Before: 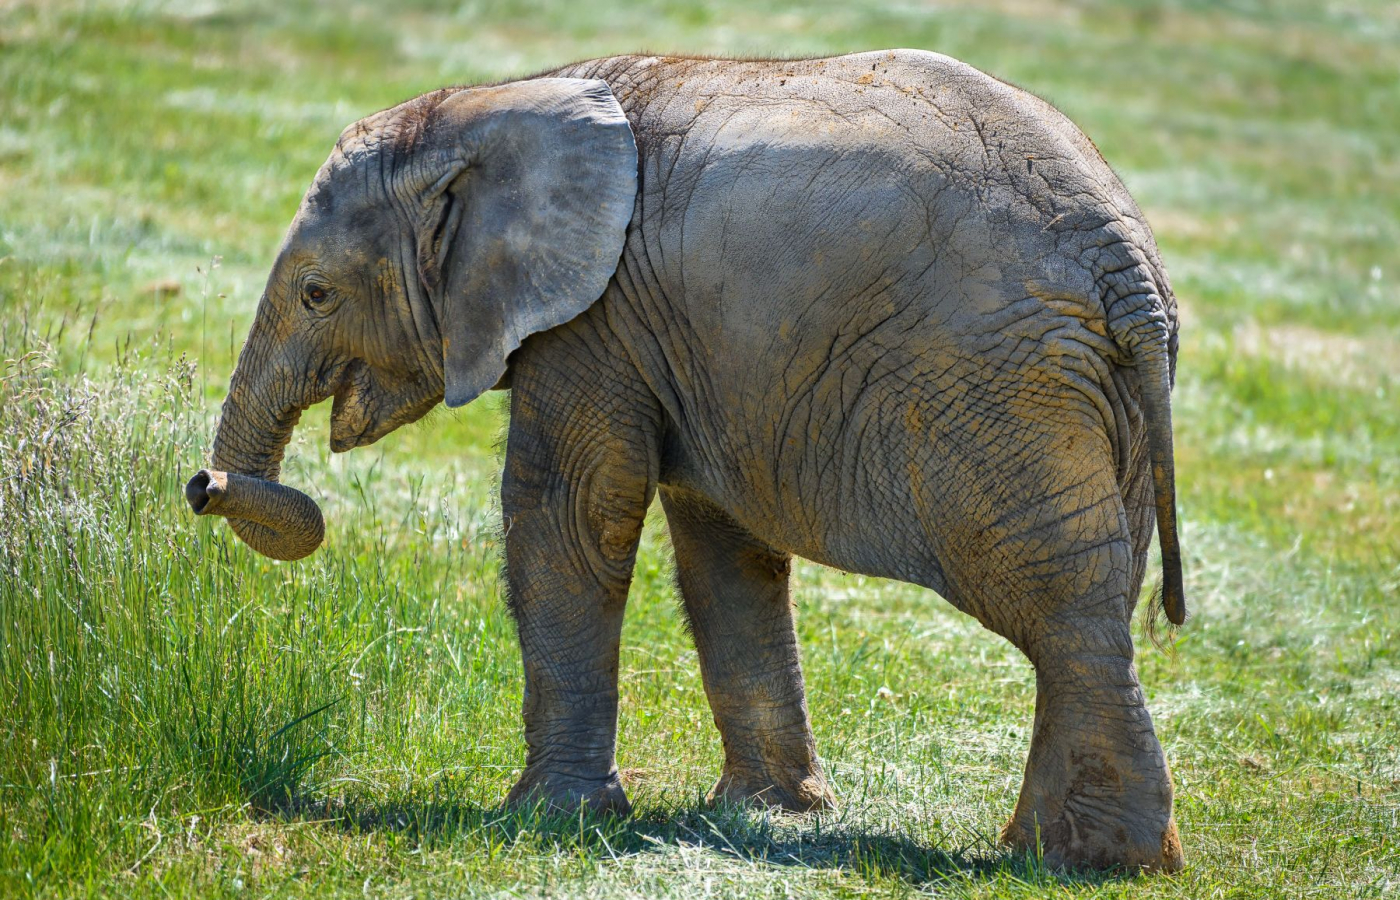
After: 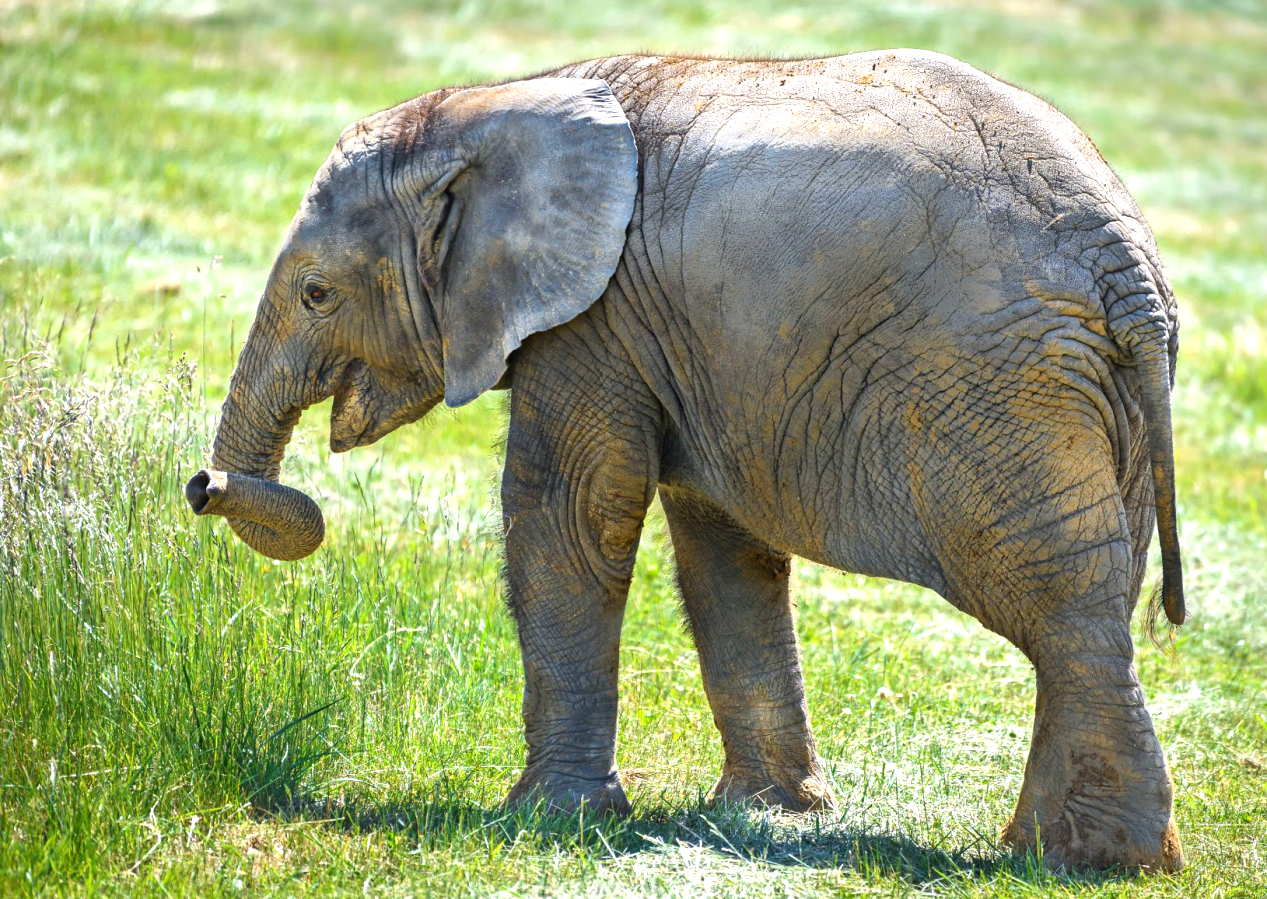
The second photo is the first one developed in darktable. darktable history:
crop: right 9.496%, bottom 0.043%
exposure: black level correction 0, exposure 0.698 EV, compensate exposure bias true, compensate highlight preservation false
